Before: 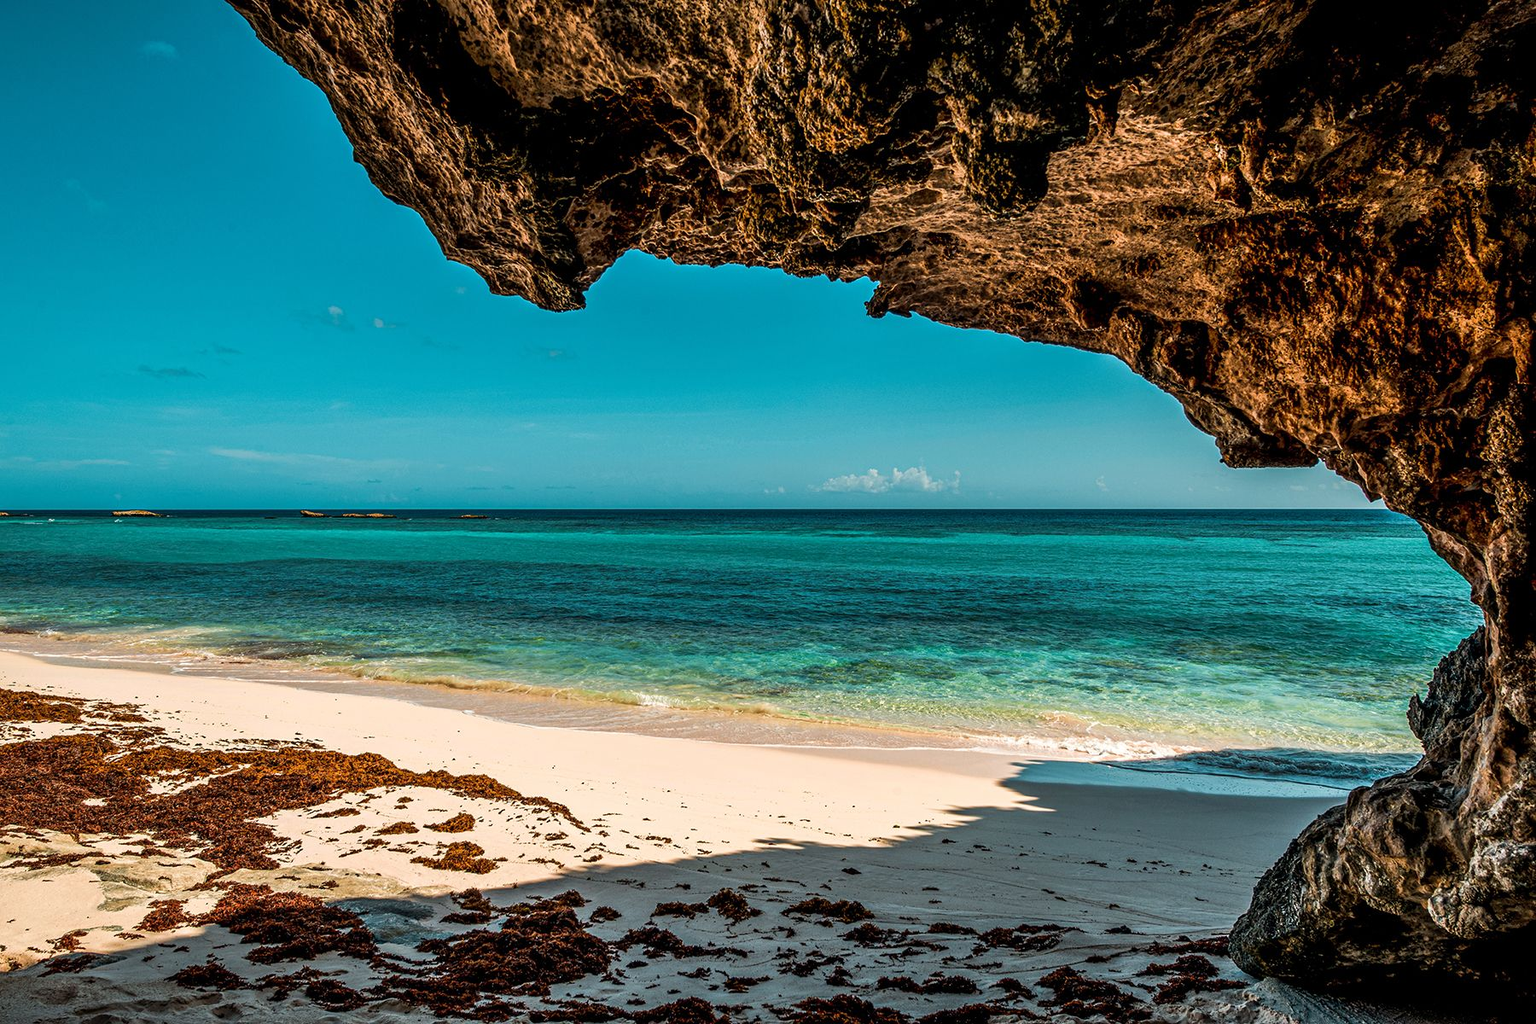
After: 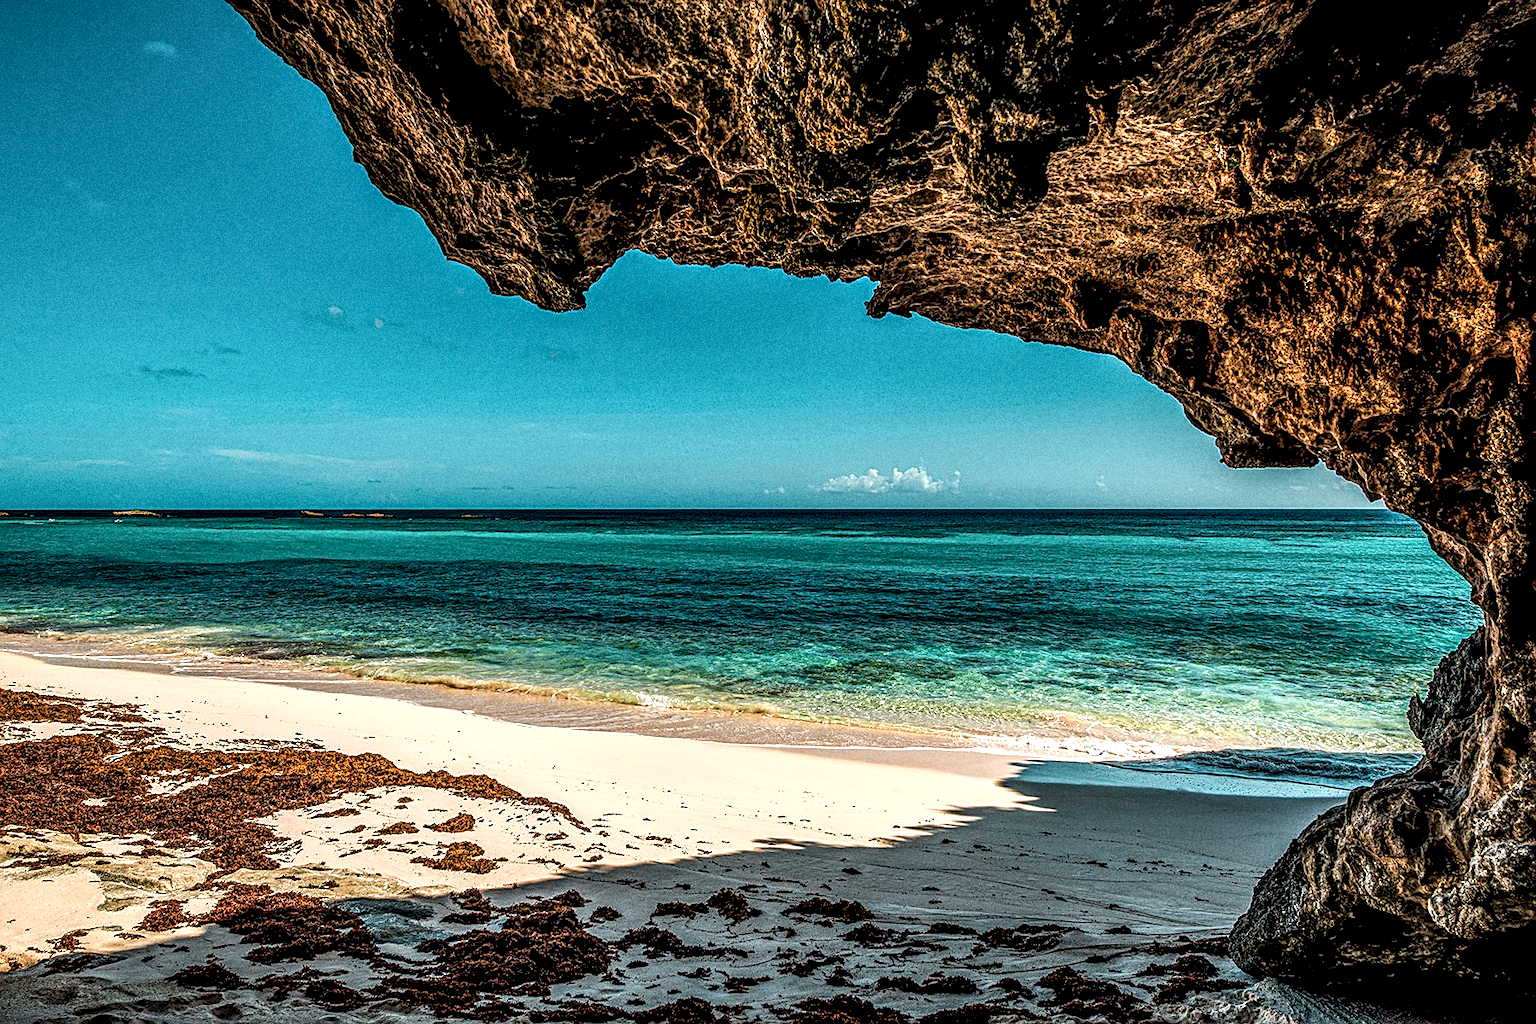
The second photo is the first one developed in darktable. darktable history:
grain: coarseness 0.09 ISO, strength 40%
sharpen: on, module defaults
local contrast: highlights 19%, detail 186%
